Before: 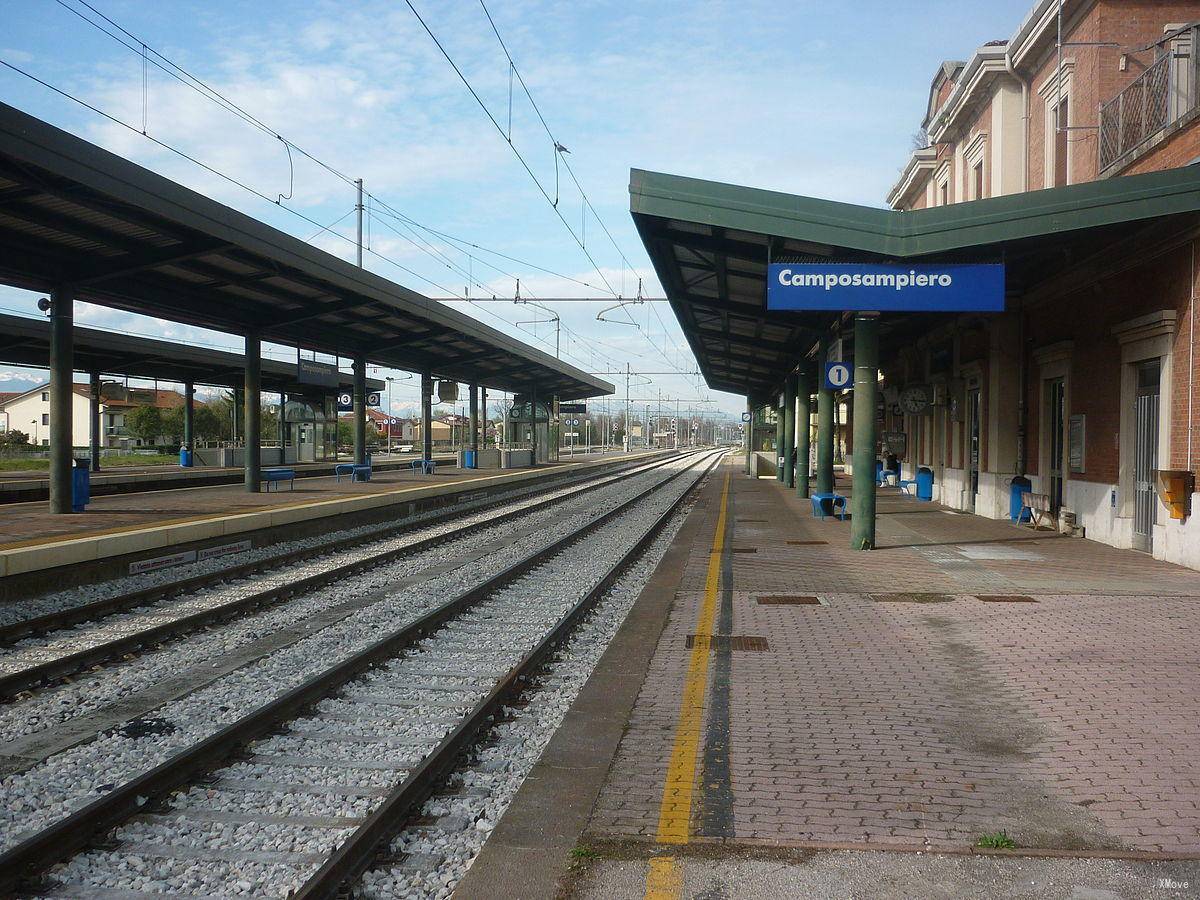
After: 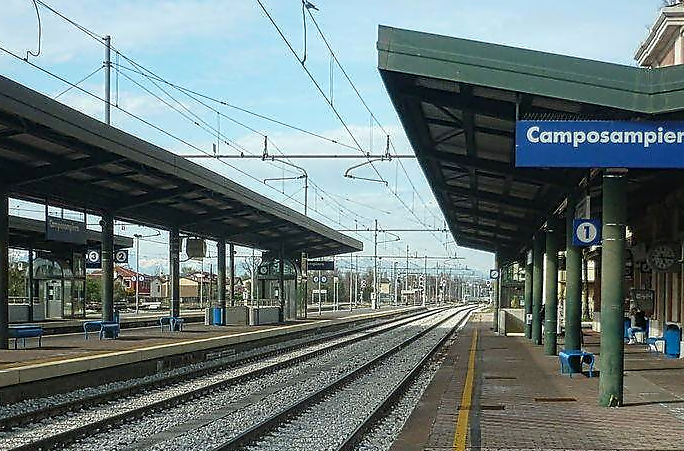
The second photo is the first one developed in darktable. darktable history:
crop: left 21.034%, top 15.889%, right 21.887%, bottom 33.943%
contrast equalizer: octaves 7, y [[0.5, 0.5, 0.5, 0.515, 0.749, 0.84], [0.5 ×6], [0.5 ×6], [0, 0, 0, 0.001, 0.067, 0.262], [0 ×6]]
color calibration: illuminant Planckian (black body), x 0.352, y 0.351, temperature 4824.51 K
